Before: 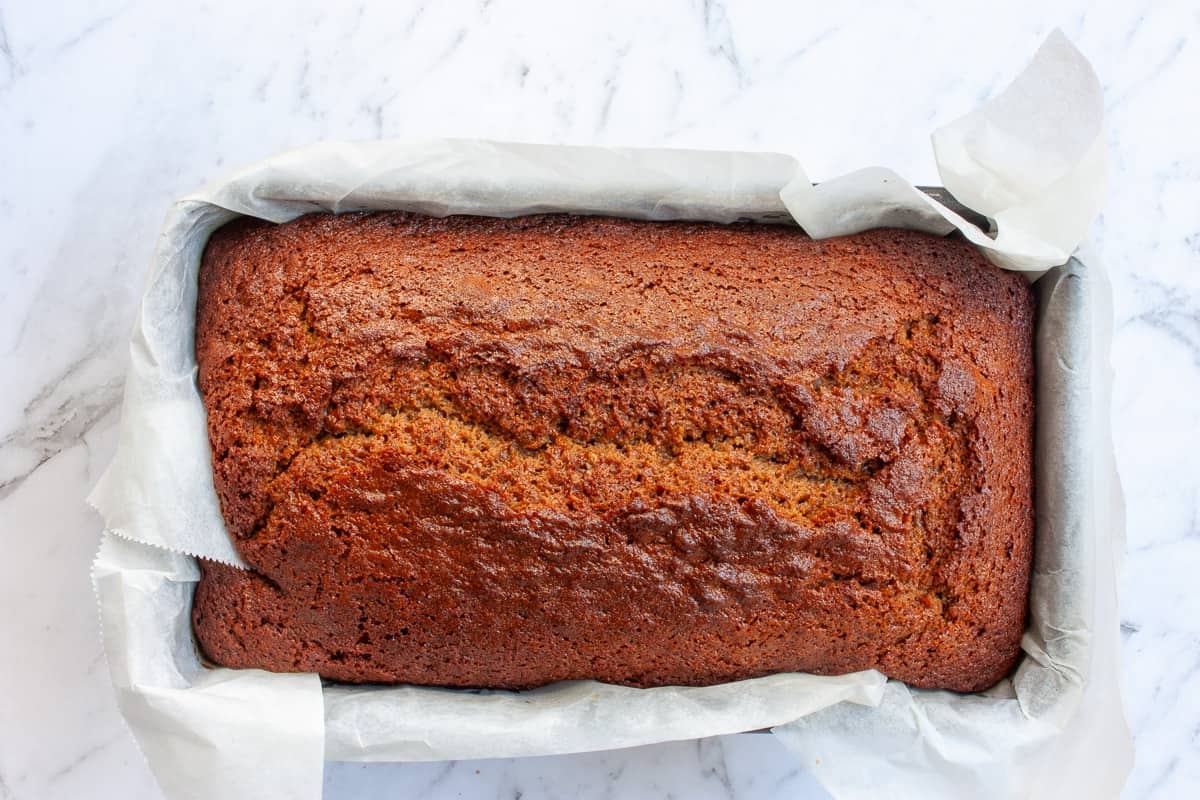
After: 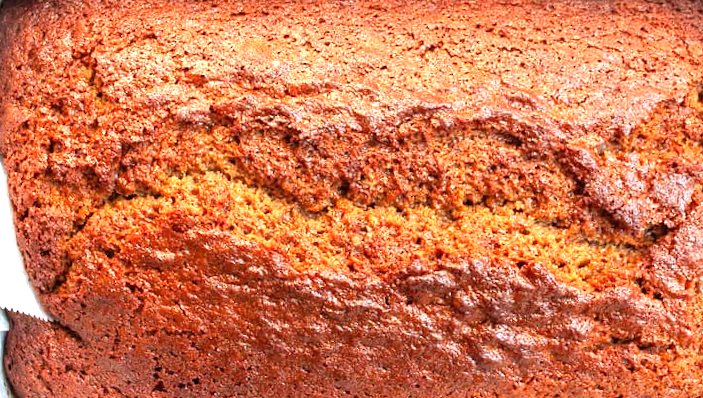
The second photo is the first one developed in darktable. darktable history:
exposure: exposure 1.25 EV, compensate exposure bias true, compensate highlight preservation false
rotate and perspective: rotation 0.062°, lens shift (vertical) 0.115, lens shift (horizontal) -0.133, crop left 0.047, crop right 0.94, crop top 0.061, crop bottom 0.94
crop: left 13.312%, top 31.28%, right 24.627%, bottom 15.582%
